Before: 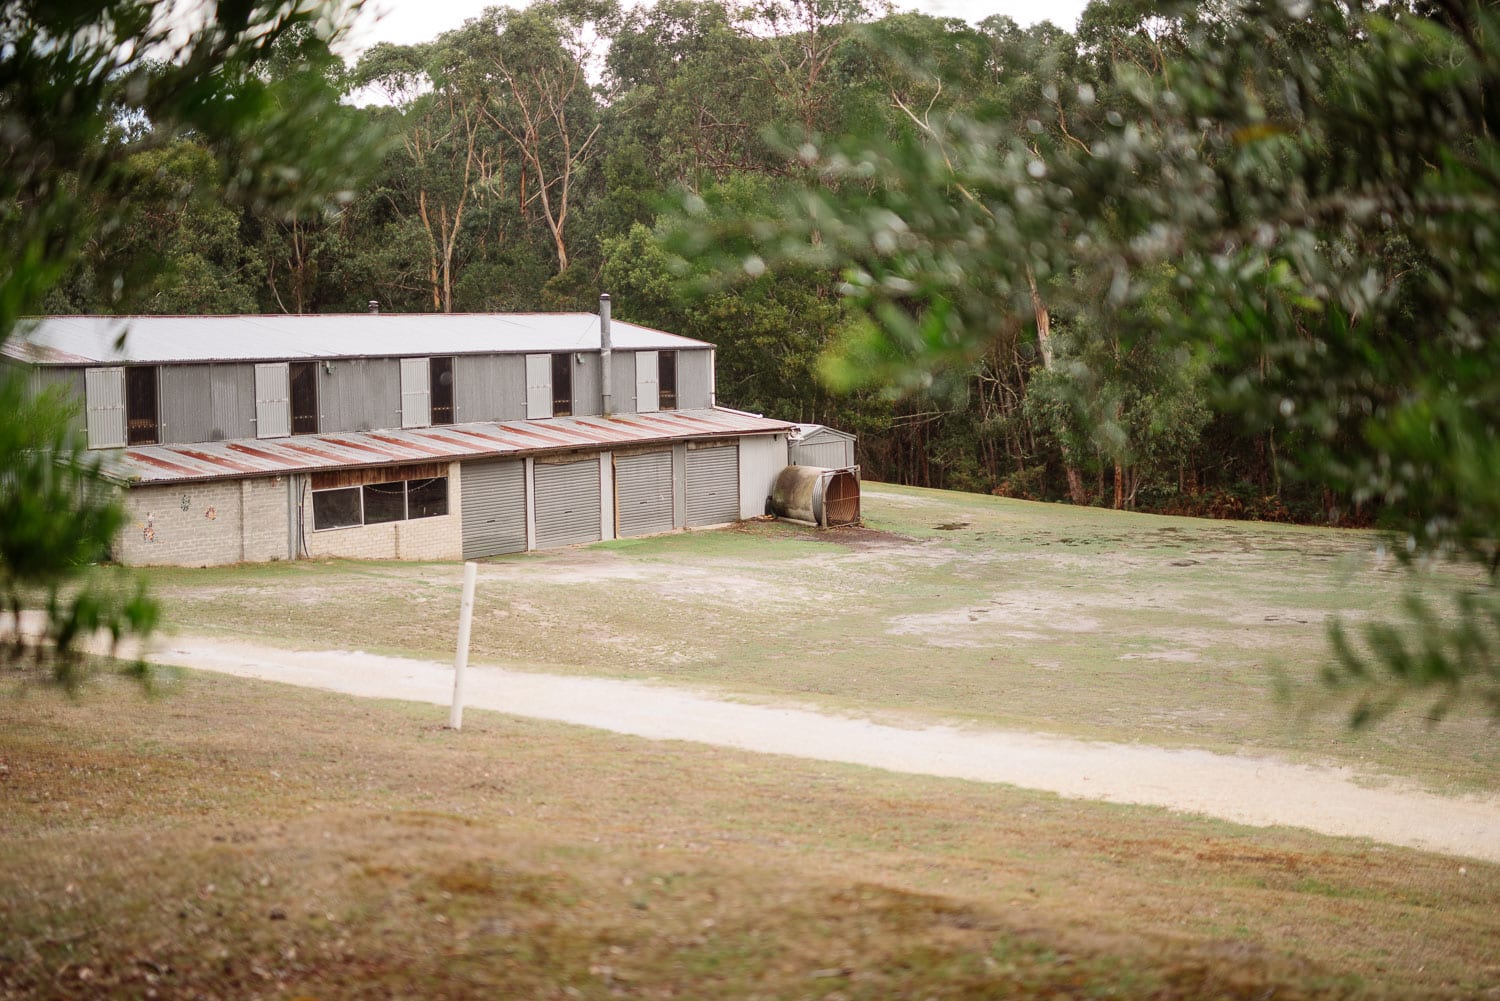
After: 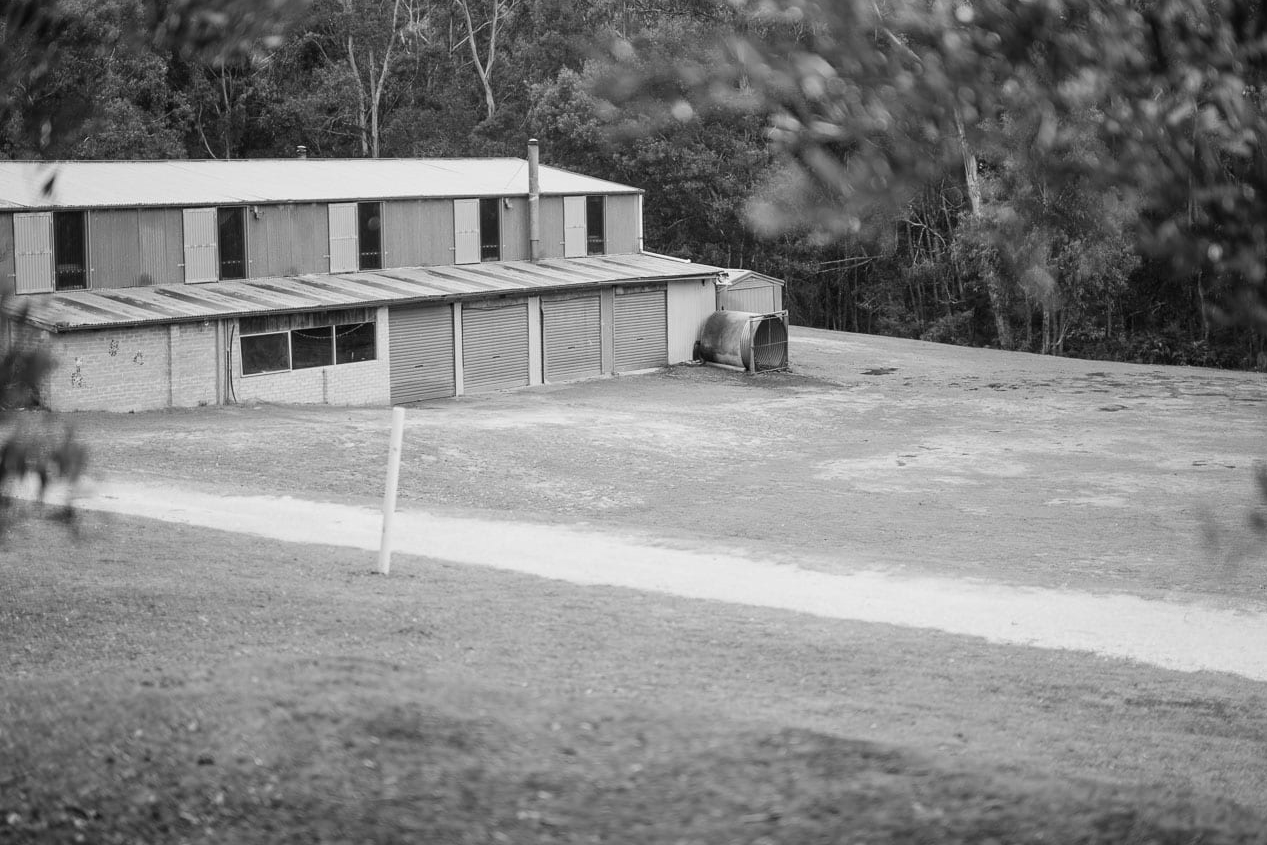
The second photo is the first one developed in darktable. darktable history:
monochrome: a 32, b 64, size 2.3
crop and rotate: left 4.842%, top 15.51%, right 10.668%
